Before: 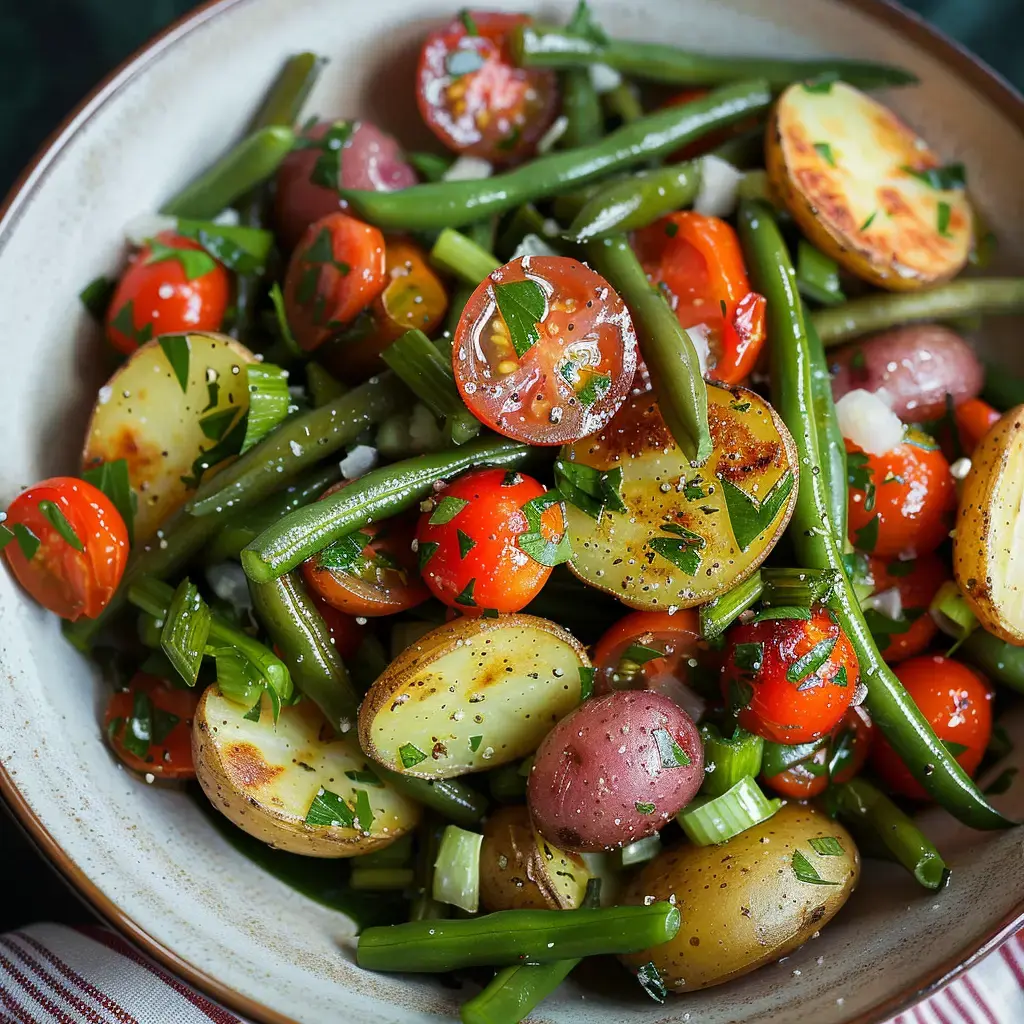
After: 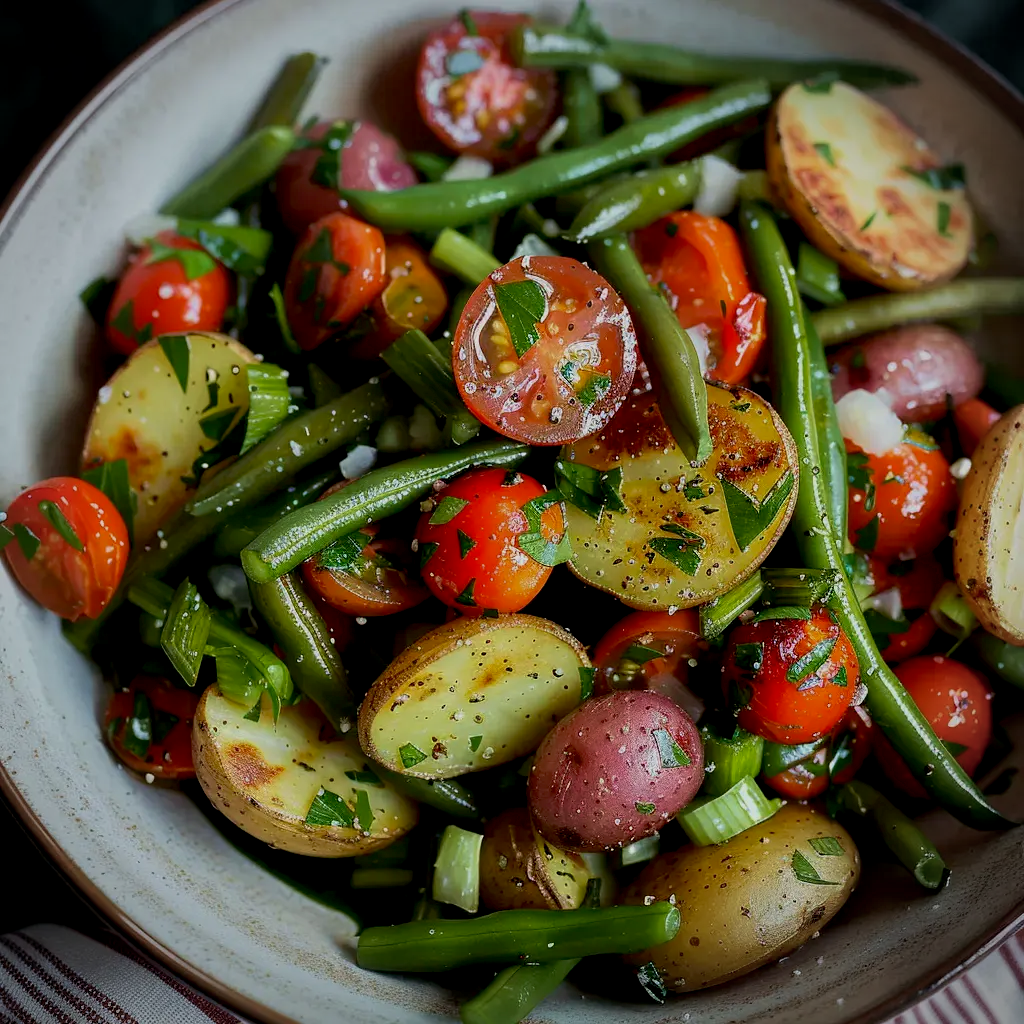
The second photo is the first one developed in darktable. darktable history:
vignetting: on, module defaults
velvia: strength 29%
exposure: black level correction 0.011, exposure -0.478 EV, compensate highlight preservation false
